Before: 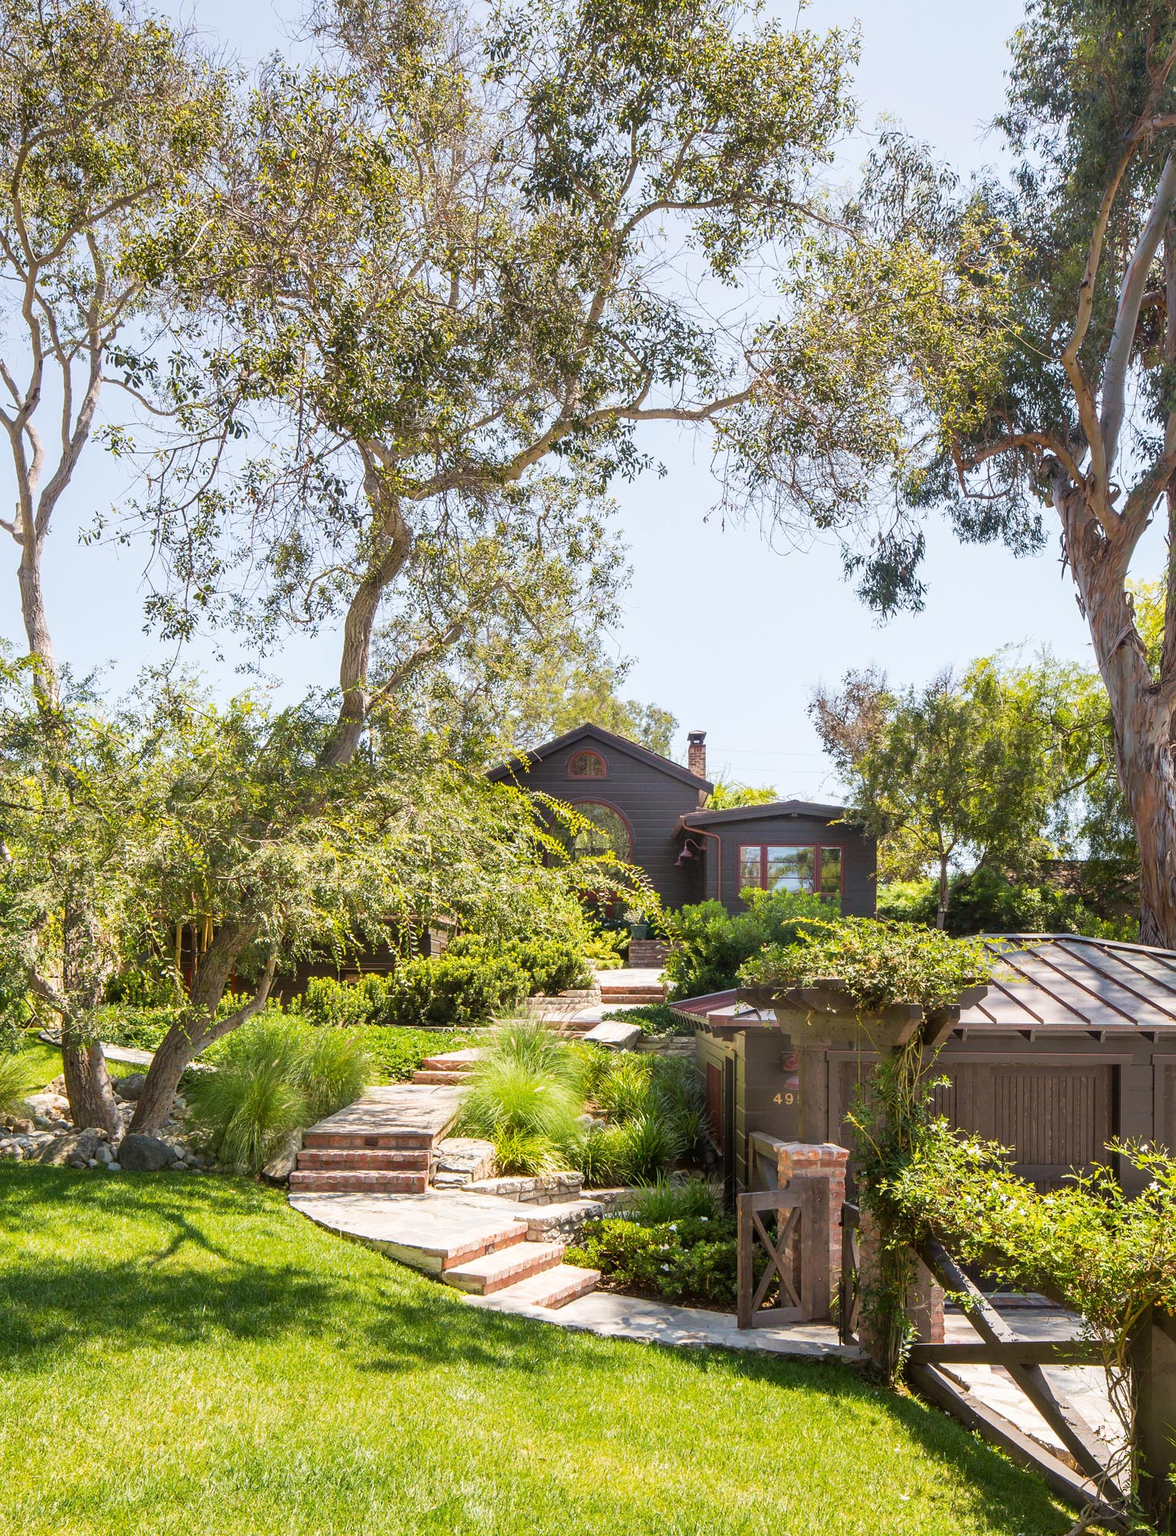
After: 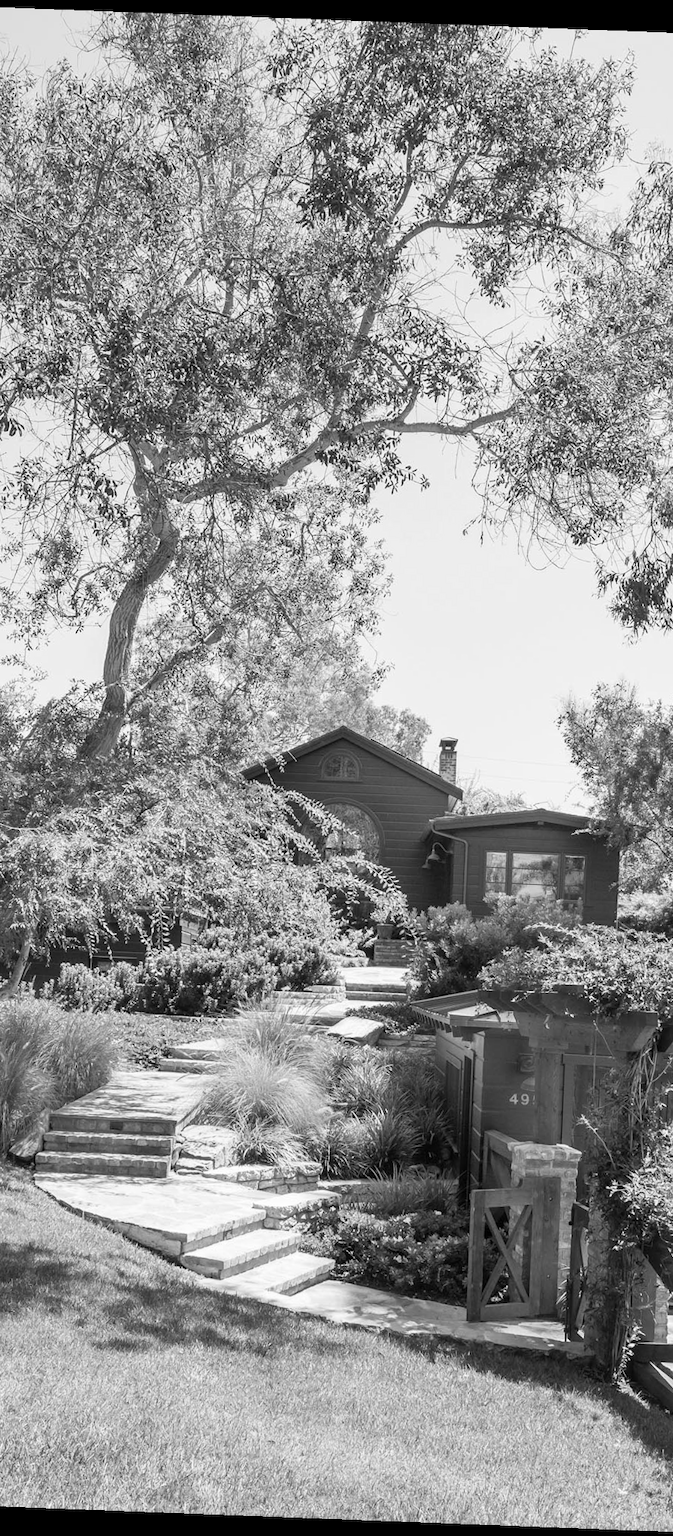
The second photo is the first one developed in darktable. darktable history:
monochrome: on, module defaults
rotate and perspective: rotation 2.17°, automatic cropping off
crop: left 21.674%, right 22.086%
